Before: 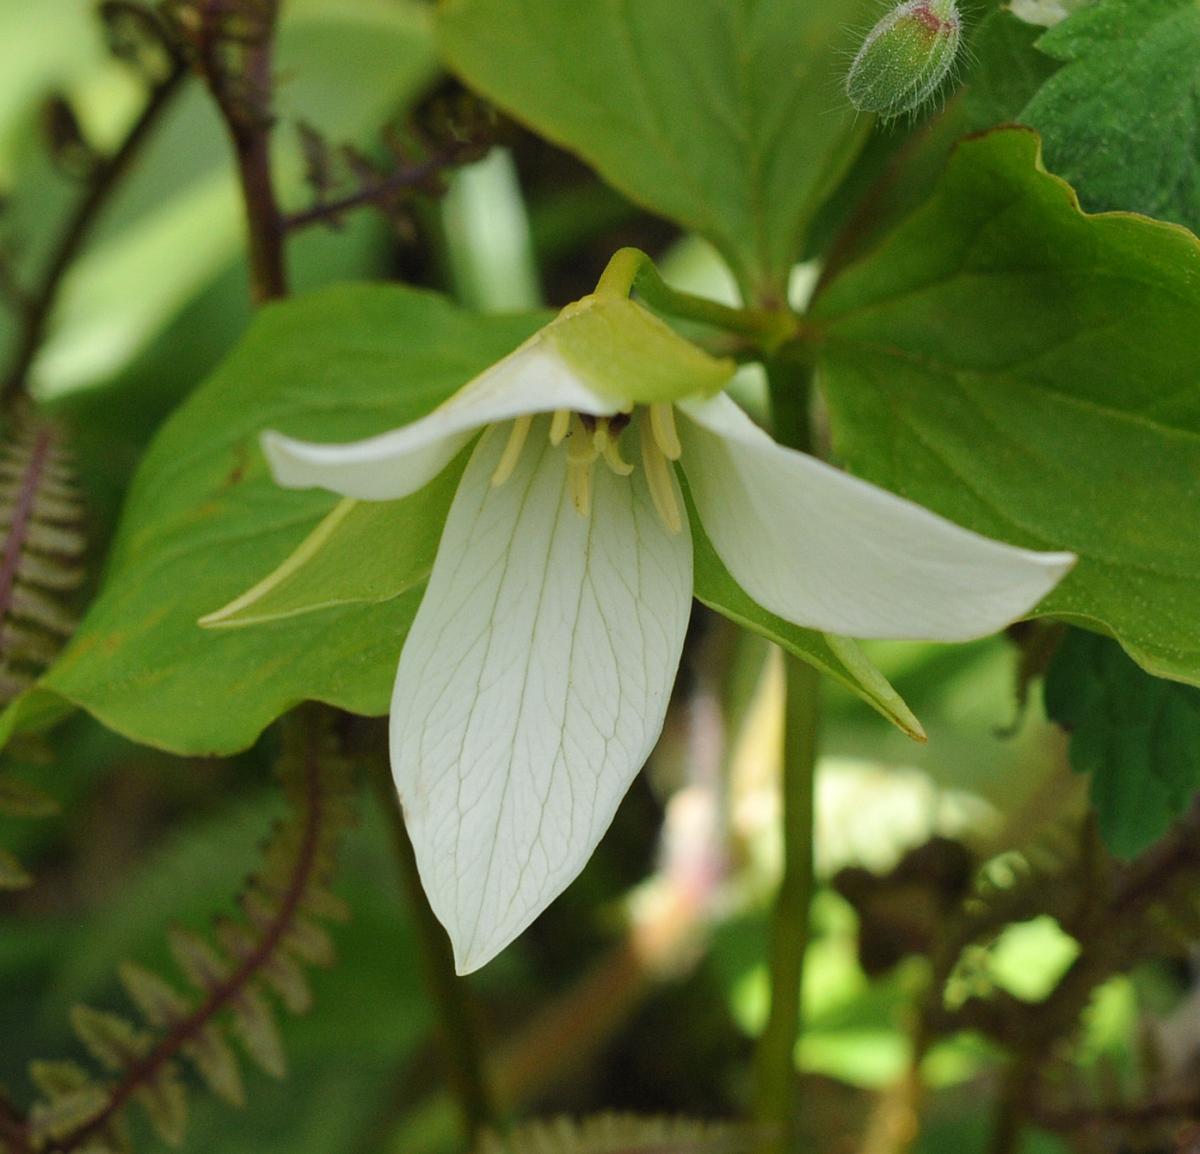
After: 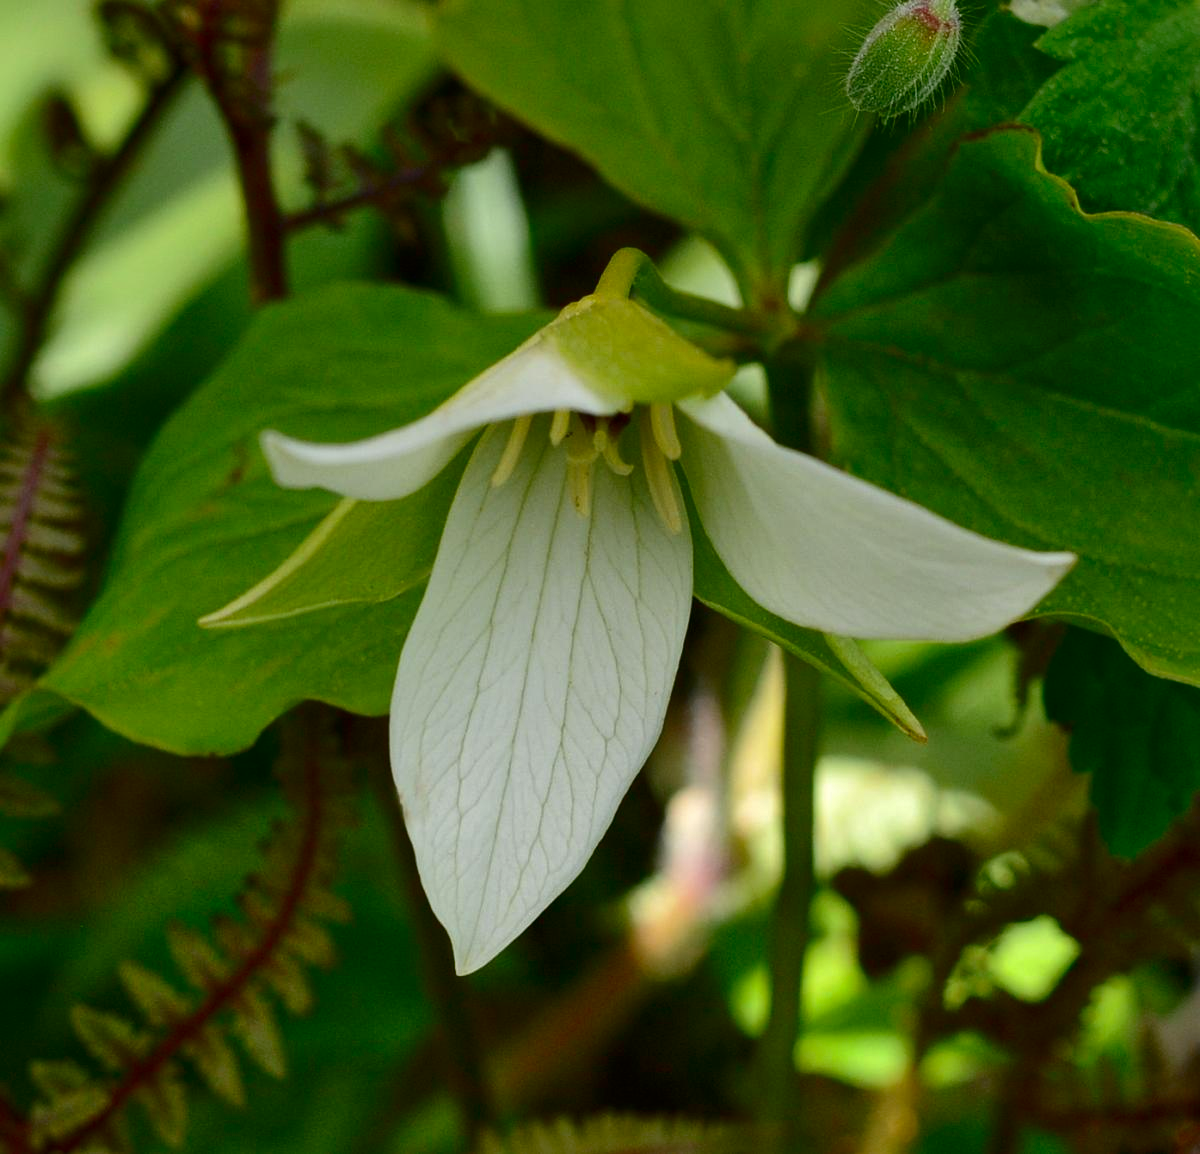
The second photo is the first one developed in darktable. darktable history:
shadows and highlights: on, module defaults
contrast brightness saturation: contrast 0.187, brightness -0.23, saturation 0.111
